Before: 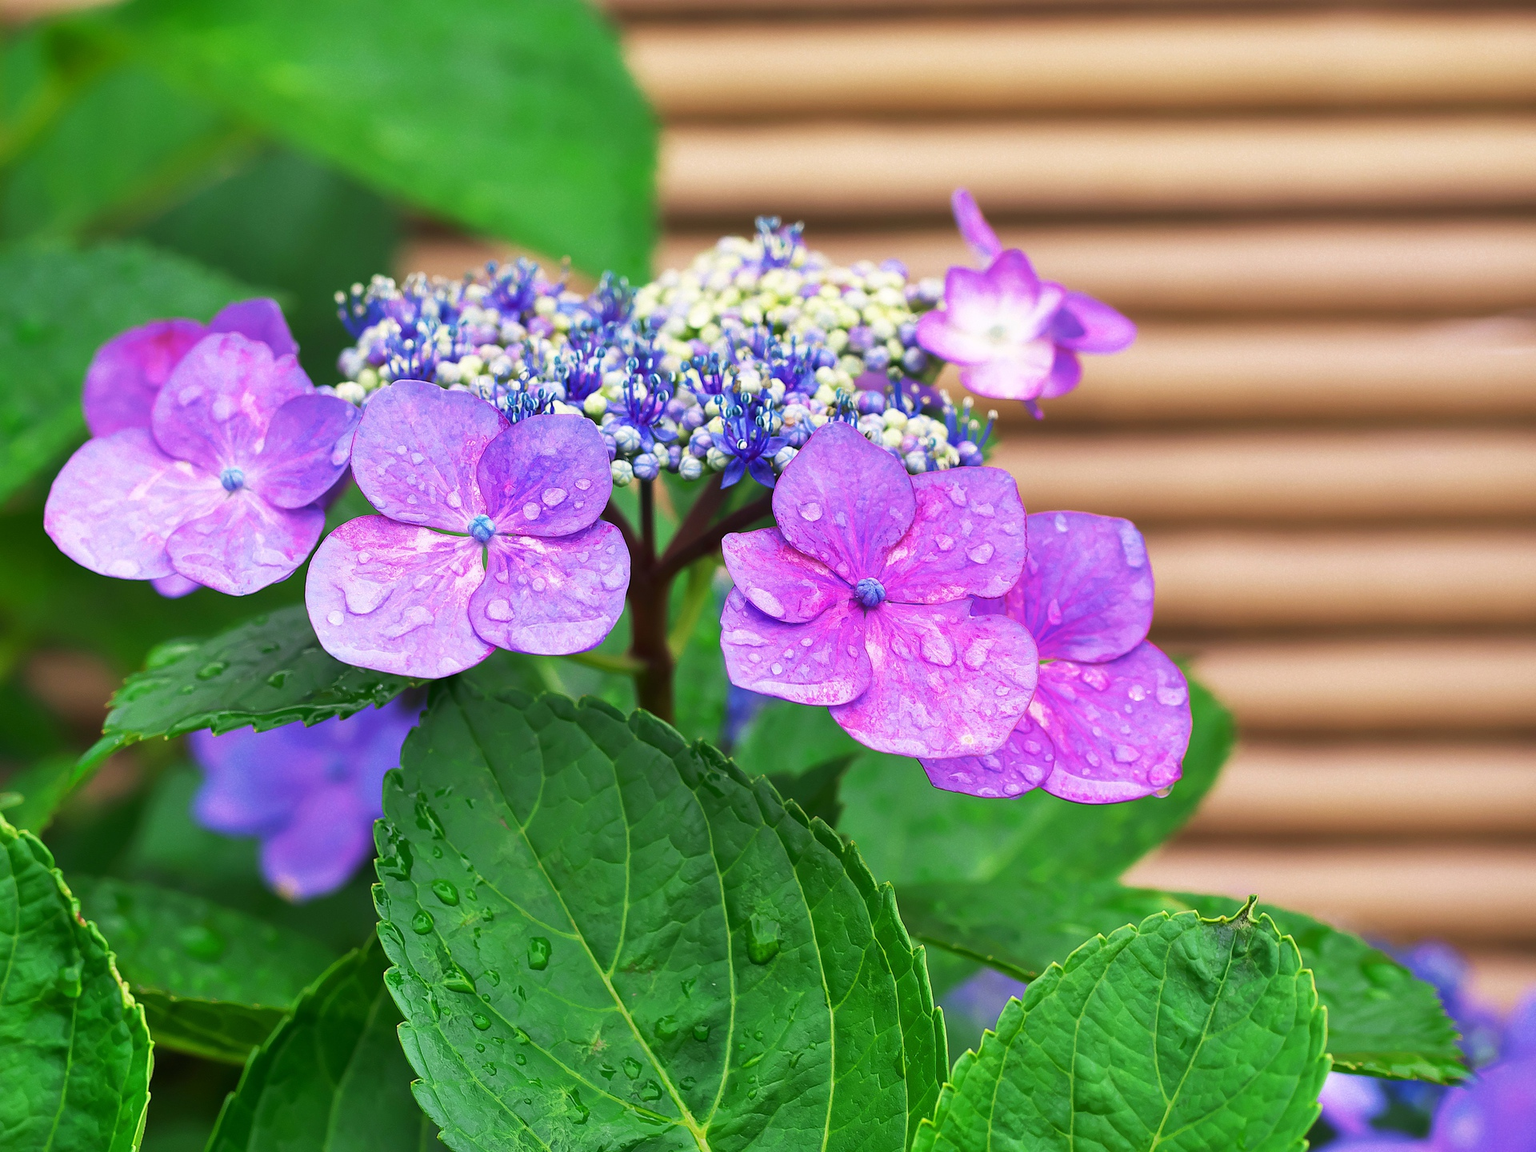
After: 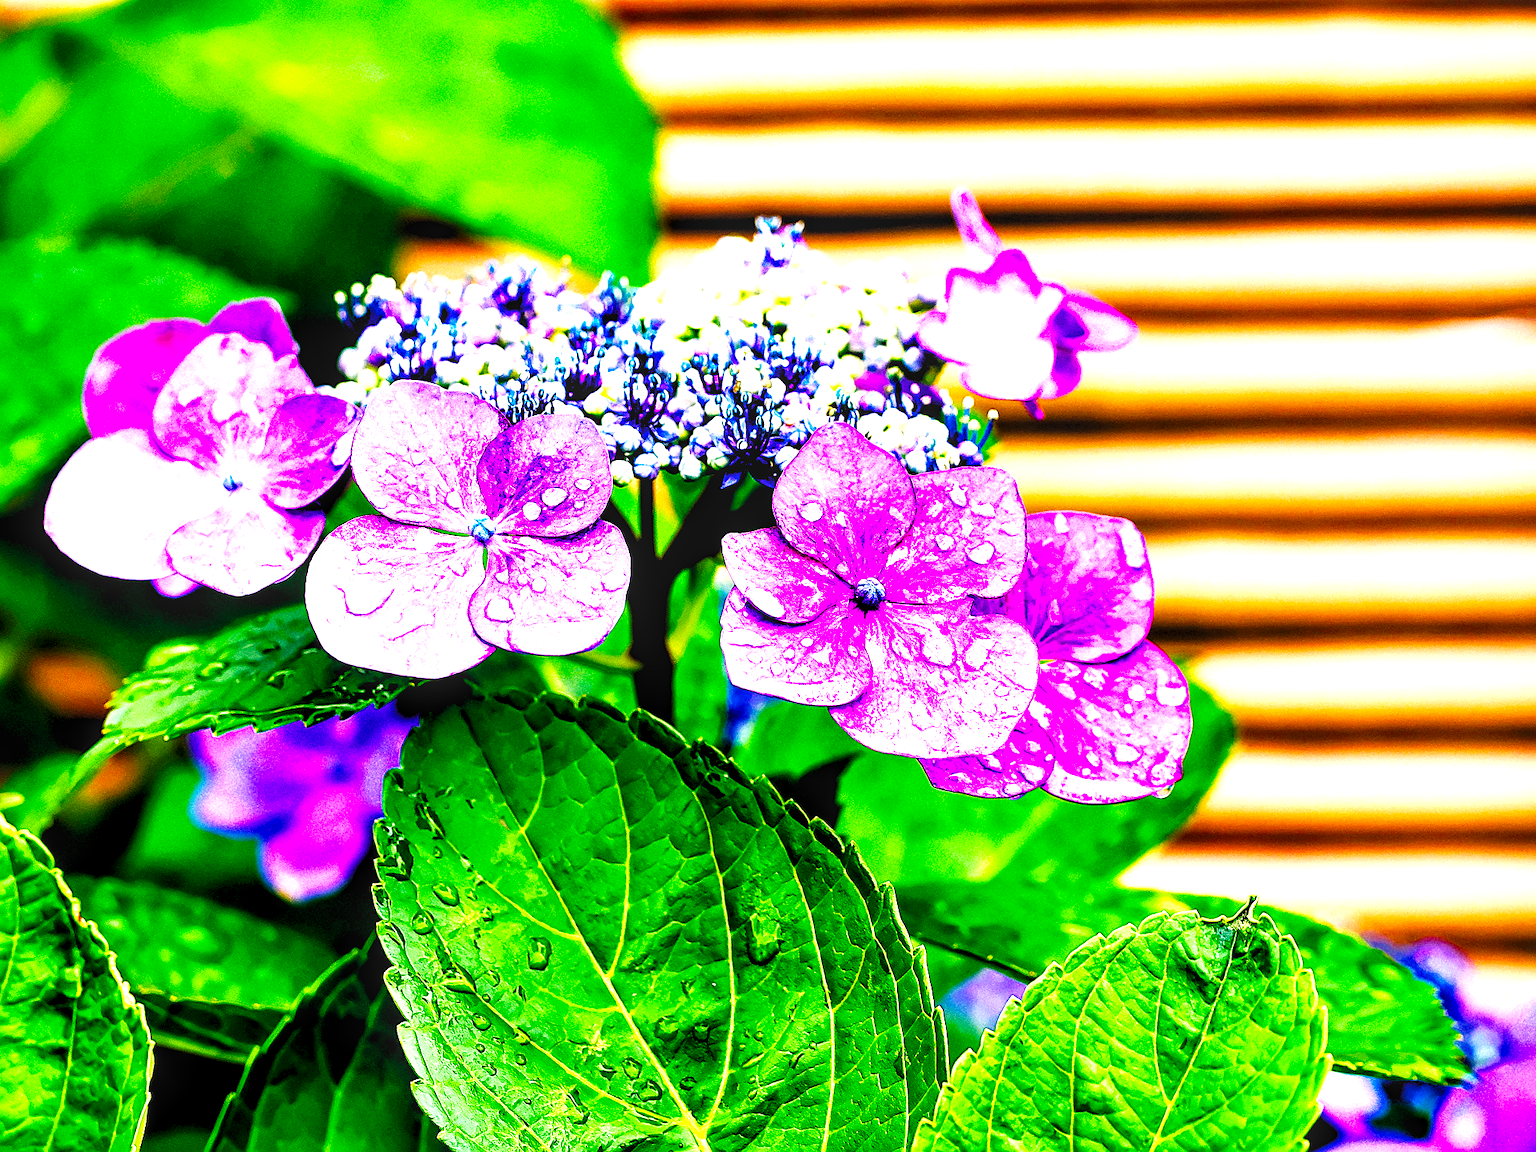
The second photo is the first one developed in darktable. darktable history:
color balance rgb: highlights gain › chroma 3.02%, highlights gain › hue 60.17°, global offset › luminance -0.491%, perceptual saturation grading › global saturation 39.734%, perceptual saturation grading › highlights -25.542%, perceptual saturation grading › mid-tones 35.71%, perceptual saturation grading › shadows 36.057%
contrast equalizer: y [[0.6 ×6], [0.55 ×6], [0 ×6], [0 ×6], [0 ×6]]
tone equalizer: edges refinement/feathering 500, mask exposure compensation -1.57 EV, preserve details no
sharpen: on, module defaults
base curve: curves: ch0 [(0, 0) (0.007, 0.004) (0.027, 0.03) (0.046, 0.07) (0.207, 0.54) (0.442, 0.872) (0.673, 0.972) (1, 1)], preserve colors none
levels: levels [0.062, 0.494, 0.925]
local contrast: detail 130%
